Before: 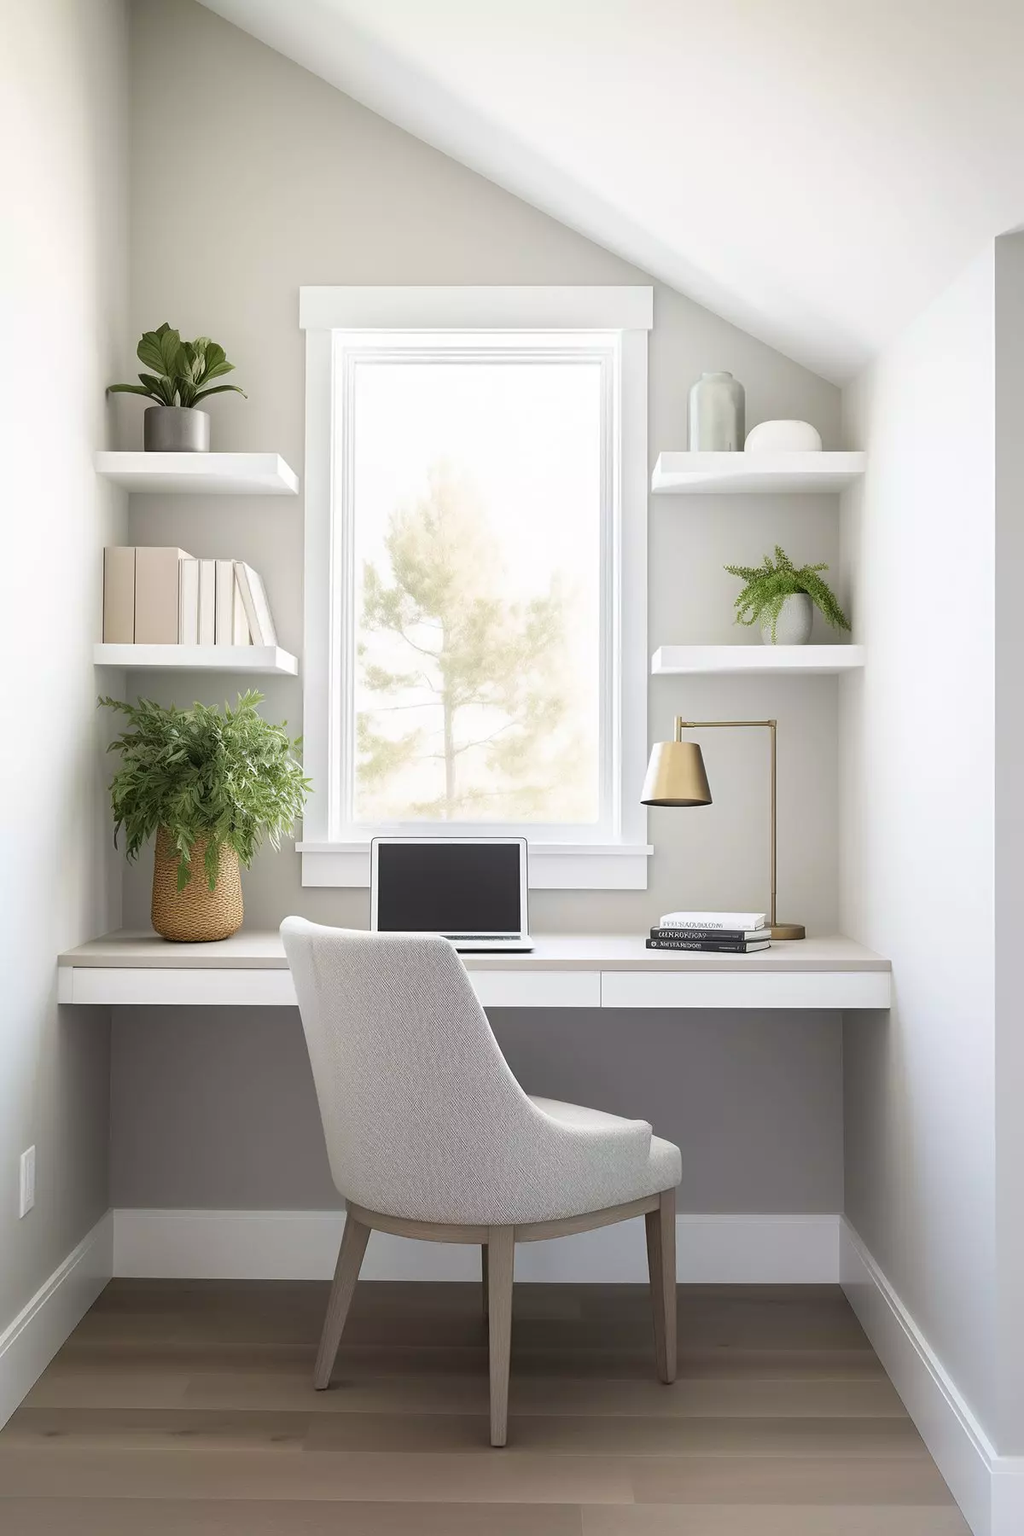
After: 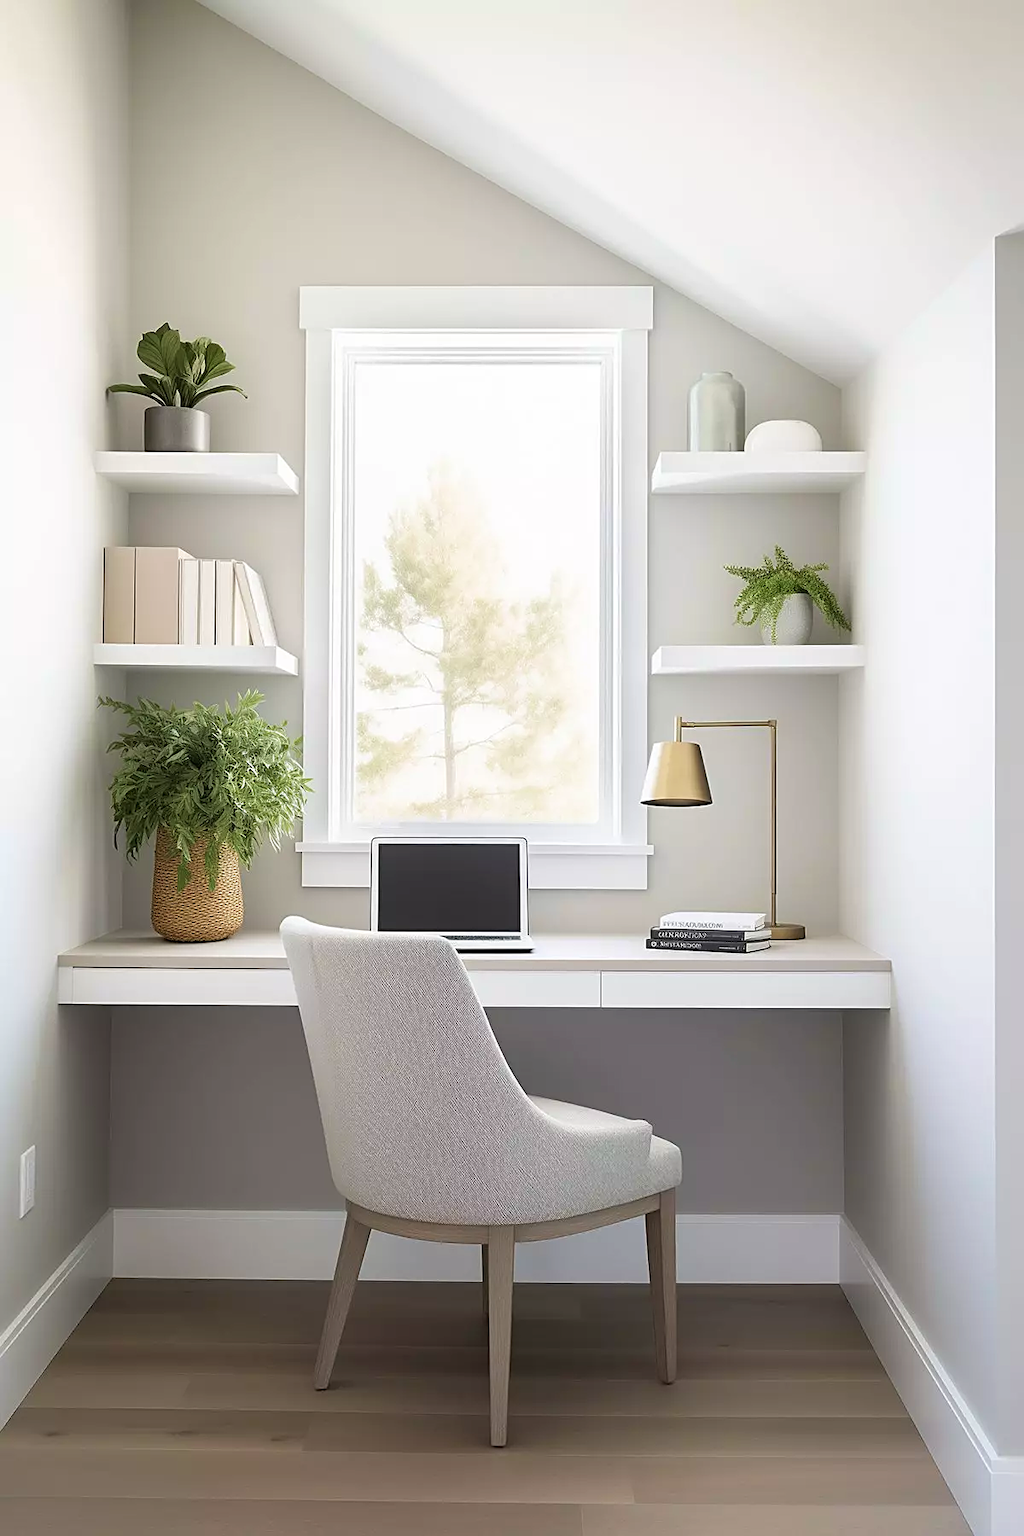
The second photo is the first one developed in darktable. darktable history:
velvia: strength 15%
sharpen: on, module defaults
